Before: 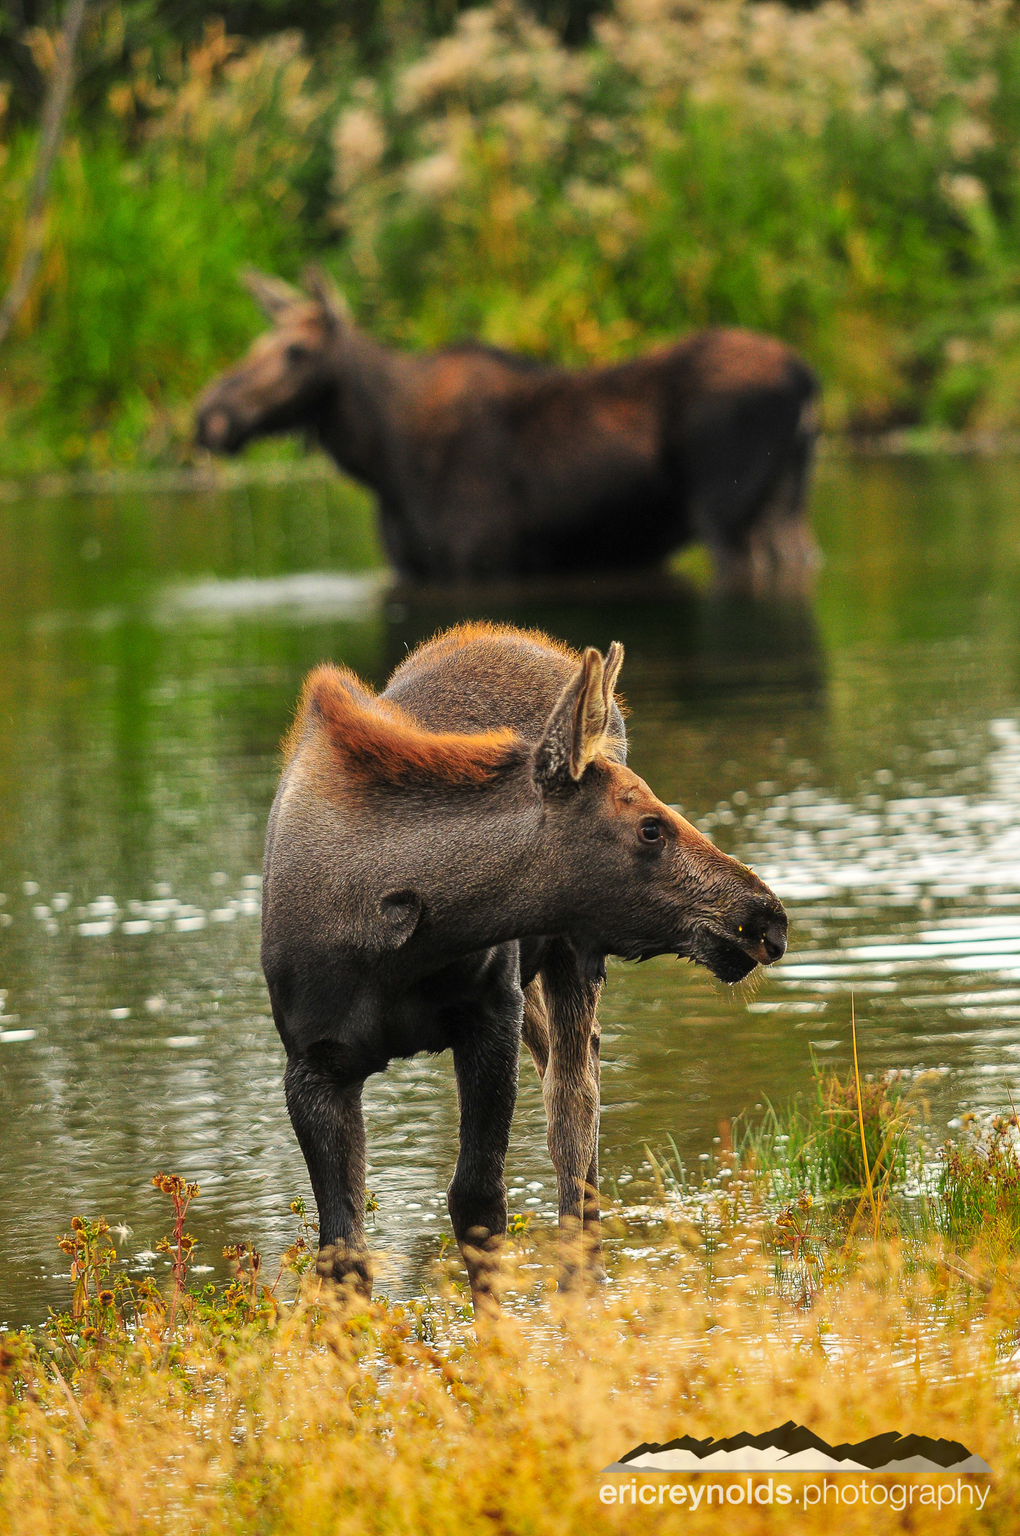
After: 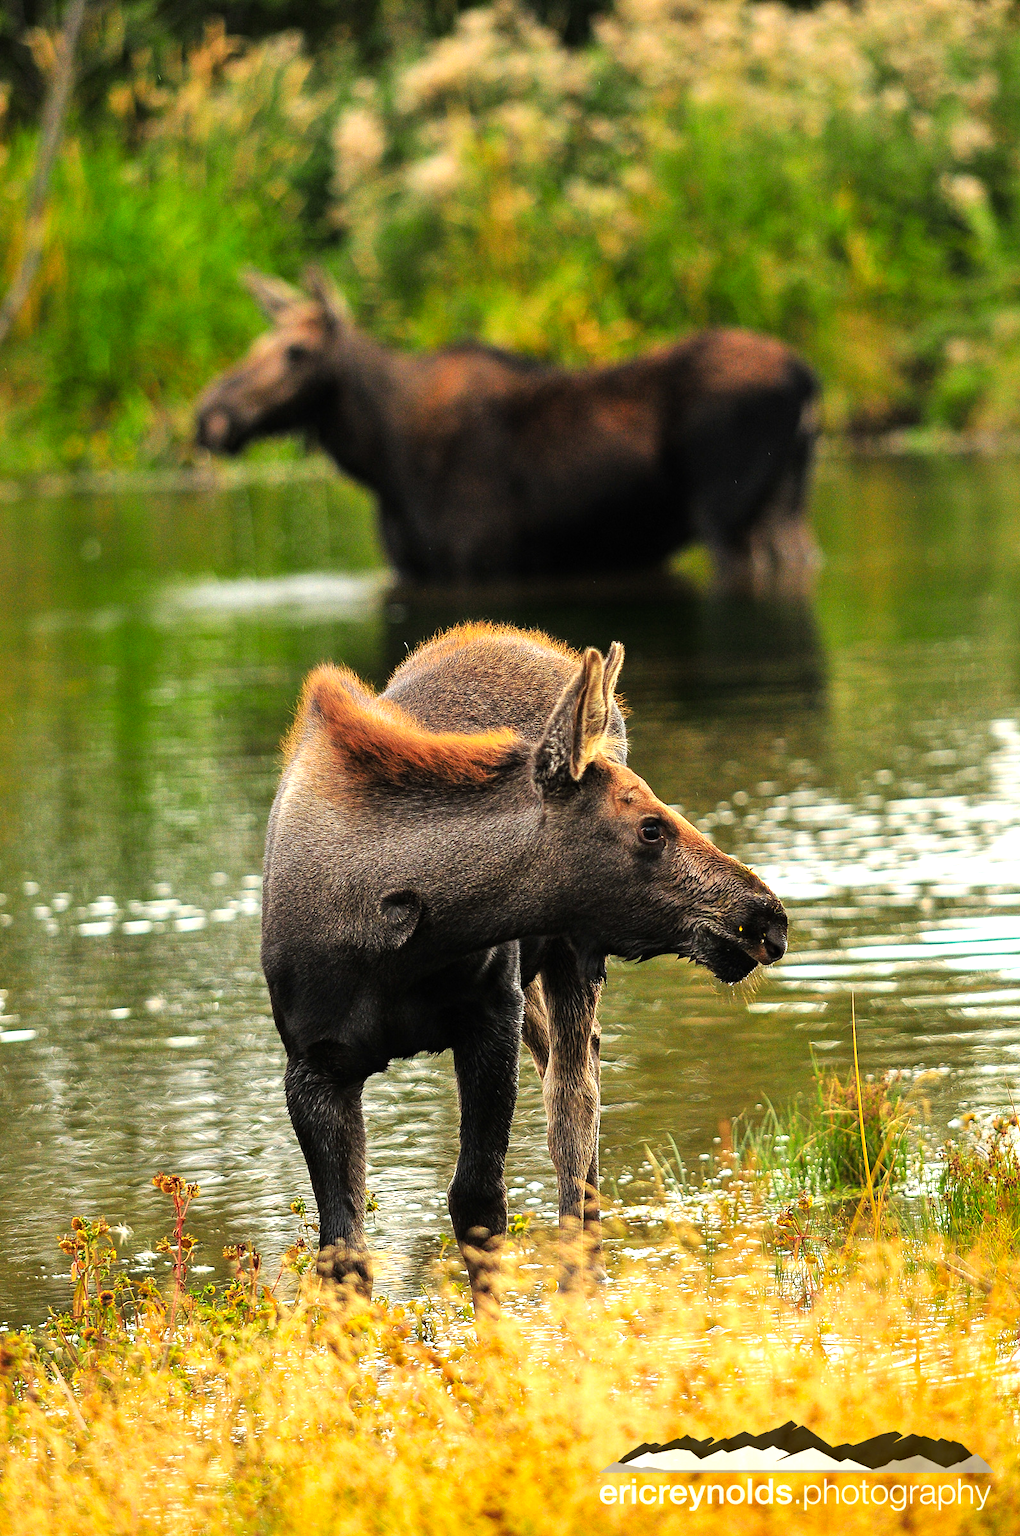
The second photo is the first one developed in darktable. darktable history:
tone equalizer: -8 EV -0.743 EV, -7 EV -0.712 EV, -6 EV -0.616 EV, -5 EV -0.415 EV, -3 EV 0.387 EV, -2 EV 0.6 EV, -1 EV 0.691 EV, +0 EV 0.729 EV, mask exposure compensation -0.491 EV
haze removal: adaptive false
